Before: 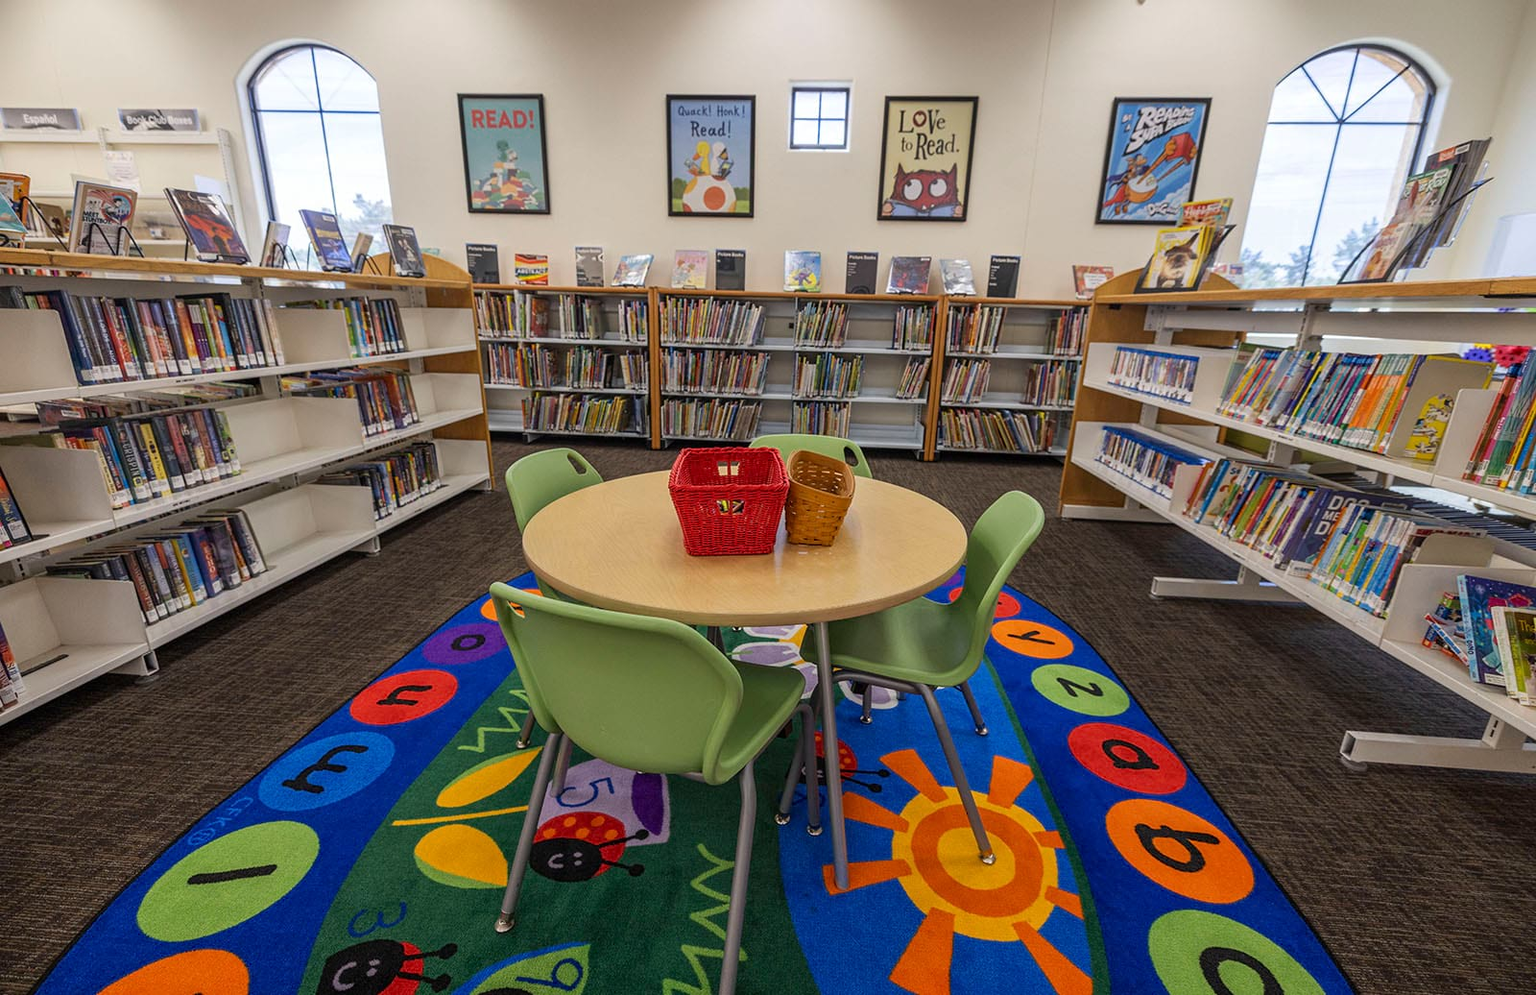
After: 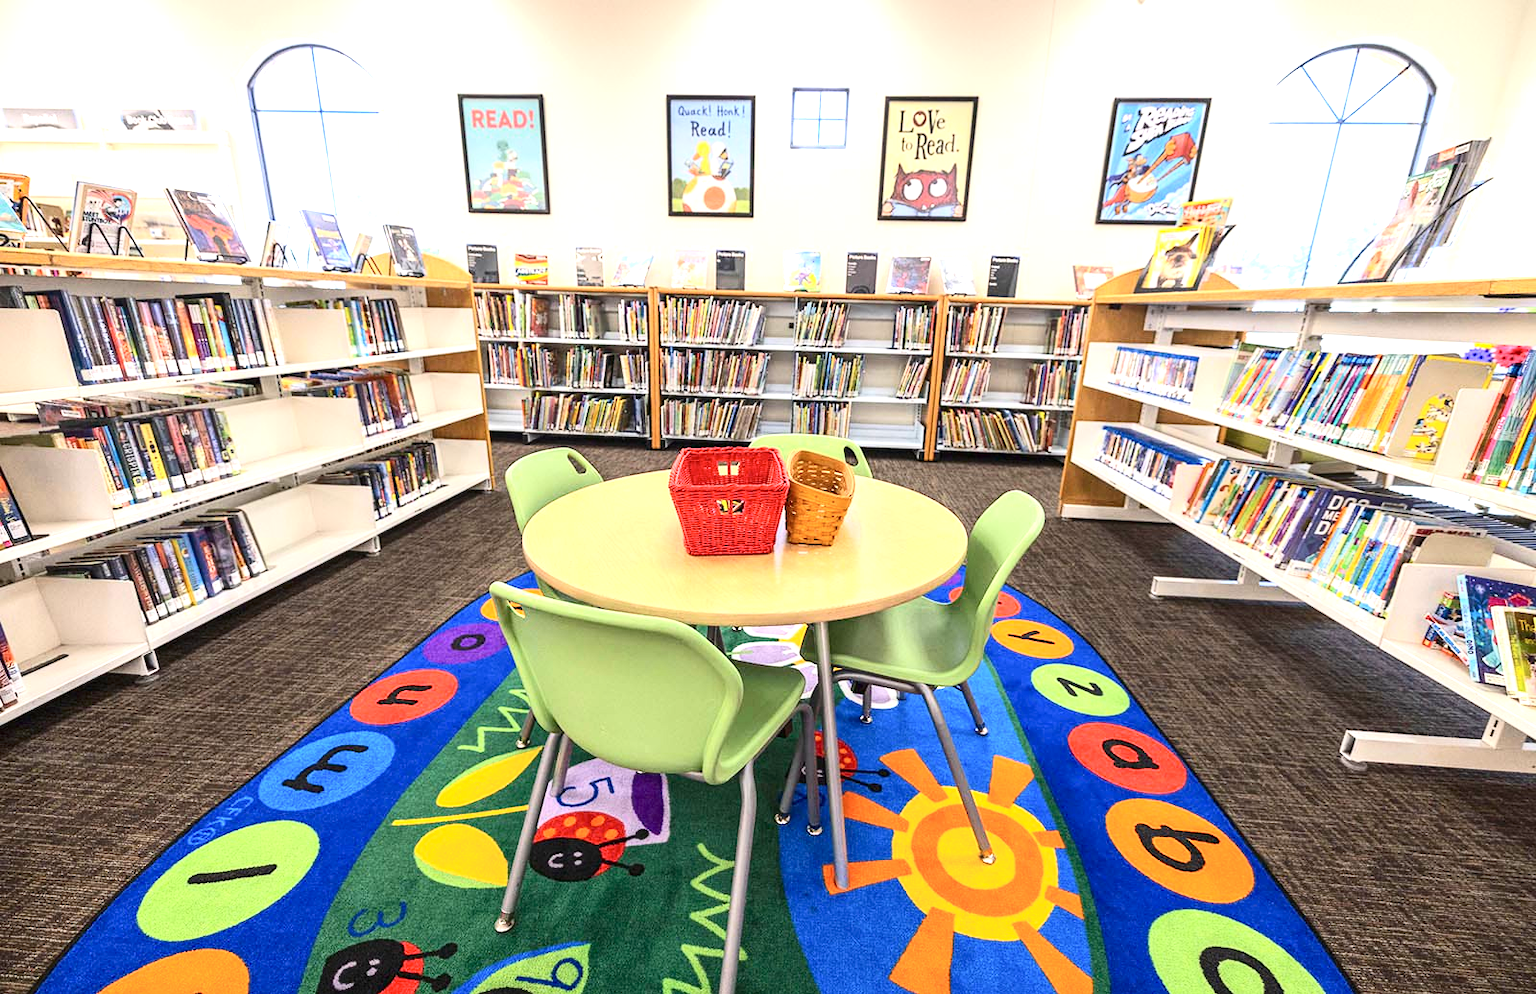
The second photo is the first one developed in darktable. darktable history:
exposure: black level correction 0, exposure 1.45 EV, compensate exposure bias true, compensate highlight preservation false
contrast brightness saturation: contrast 0.24, brightness 0.09
